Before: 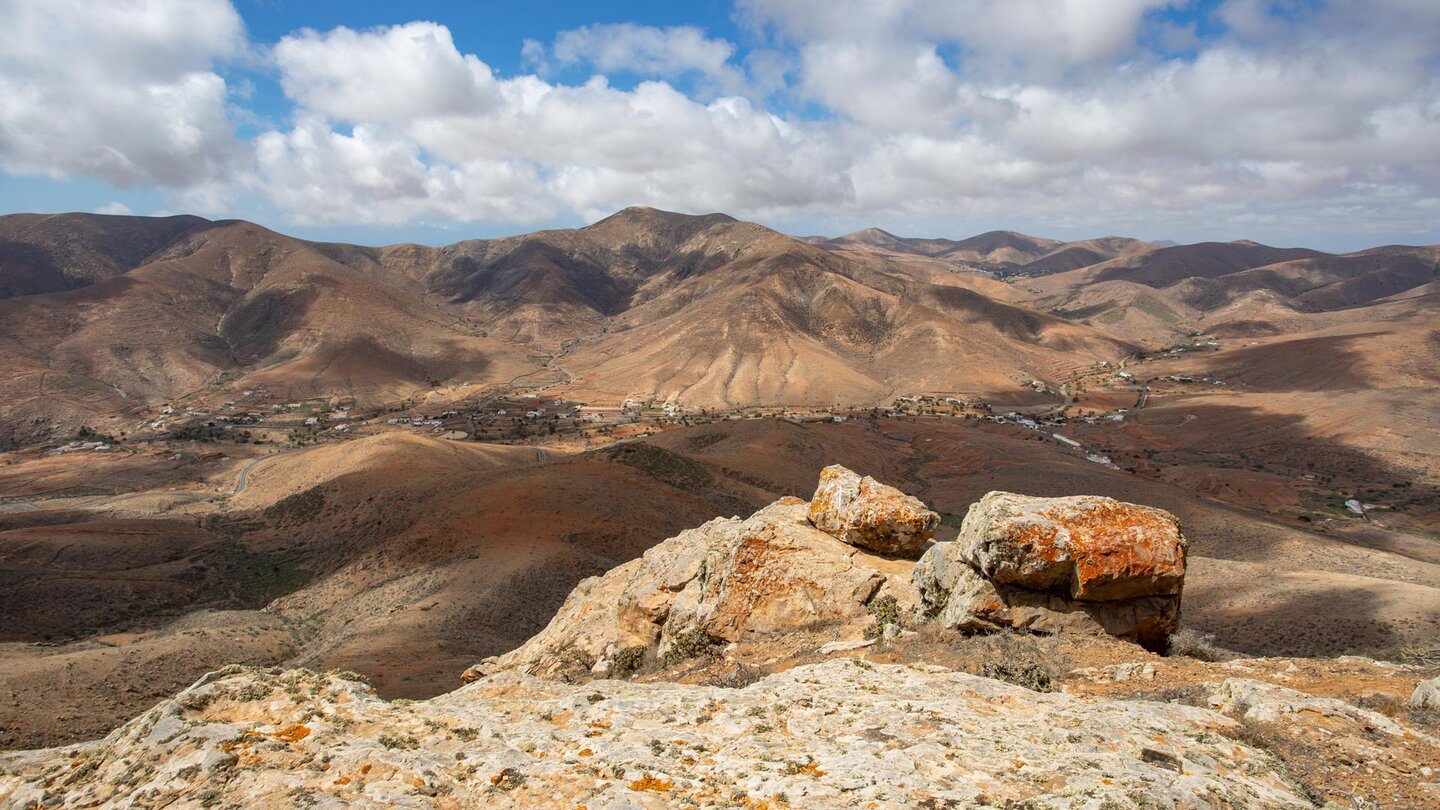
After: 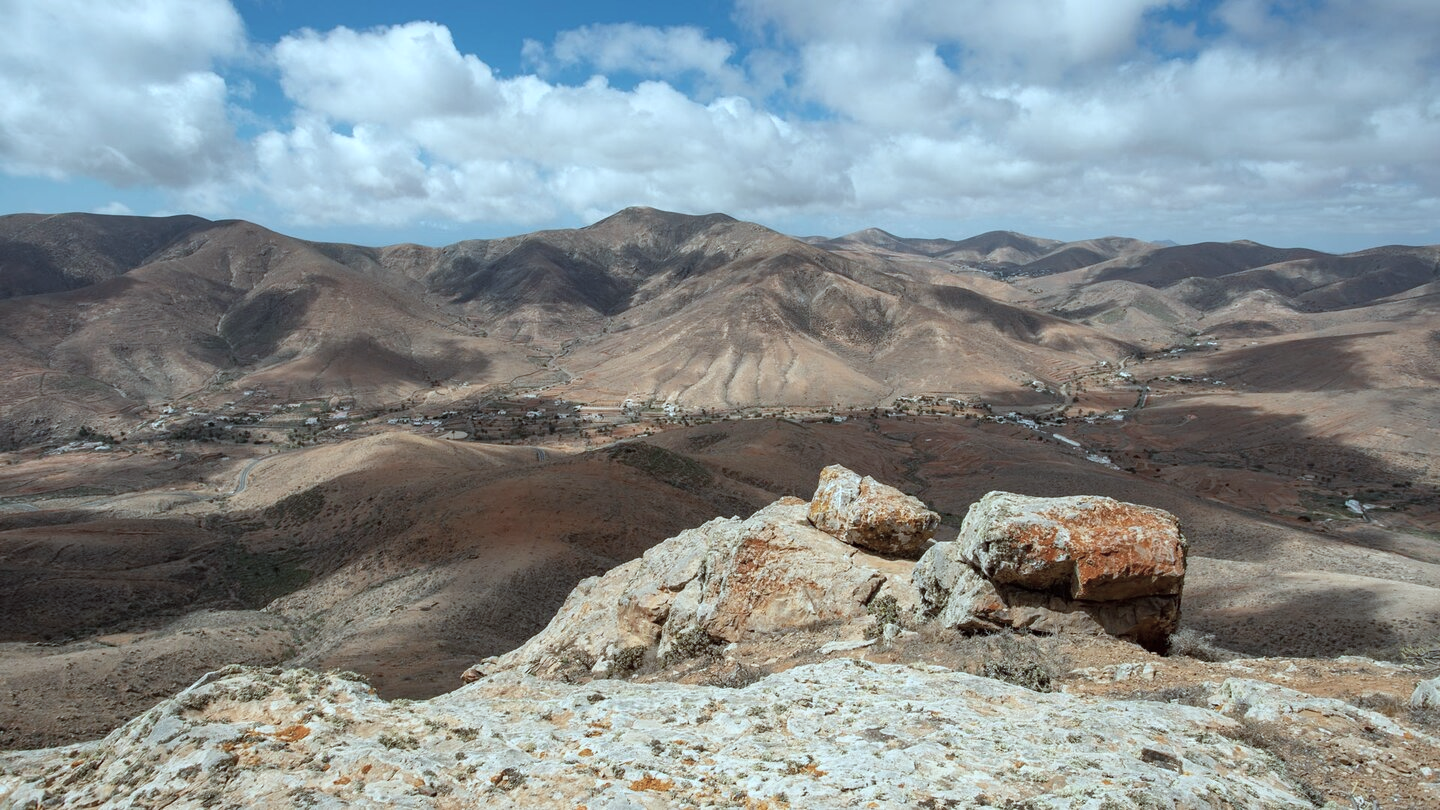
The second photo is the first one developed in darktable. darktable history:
color correction: highlights a* -12.67, highlights b* -17.43, saturation 0.707
